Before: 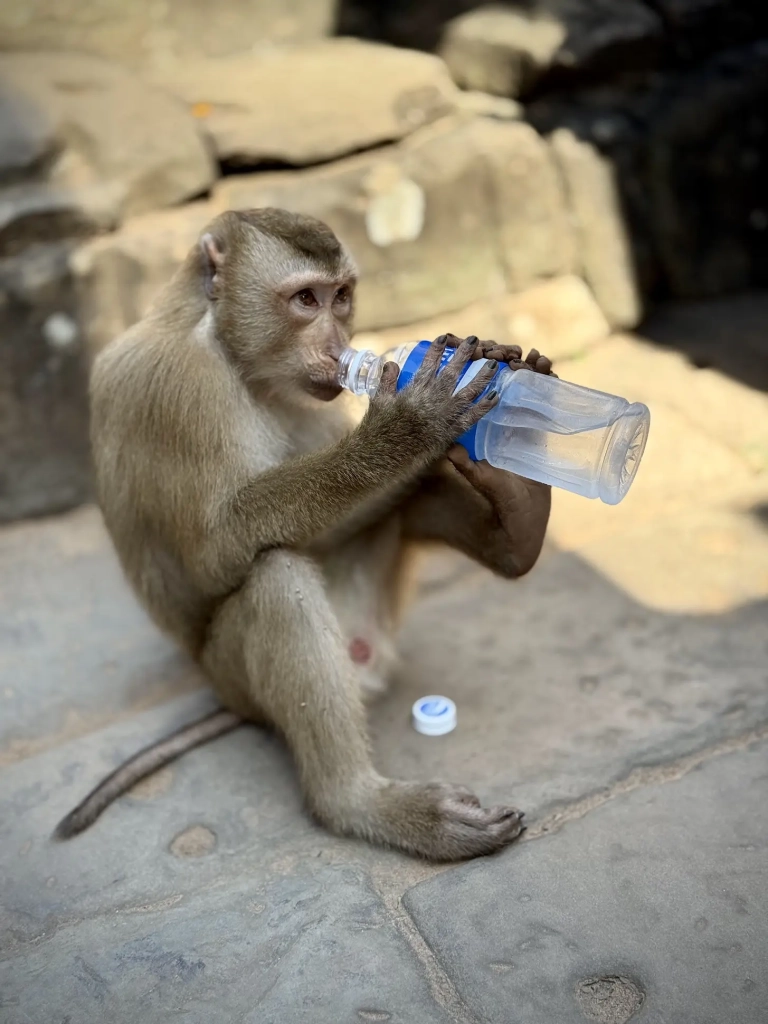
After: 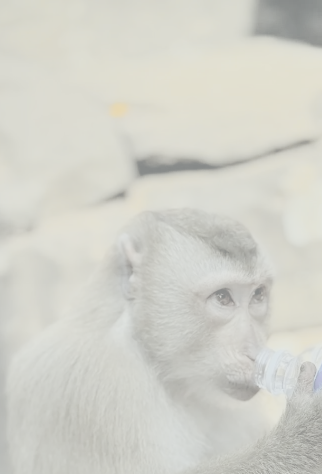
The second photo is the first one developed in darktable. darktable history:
contrast brightness saturation: contrast -0.32, brightness 0.75, saturation -0.78
crop and rotate: left 10.817%, top 0.062%, right 47.194%, bottom 53.626%
tone curve: curves: ch0 [(0, 0.03) (0.113, 0.087) (0.207, 0.184) (0.515, 0.612) (0.712, 0.793) (1, 0.946)]; ch1 [(0, 0) (0.172, 0.123) (0.317, 0.279) (0.414, 0.382) (0.476, 0.479) (0.505, 0.498) (0.534, 0.534) (0.621, 0.65) (0.709, 0.764) (1, 1)]; ch2 [(0, 0) (0.411, 0.424) (0.505, 0.505) (0.521, 0.524) (0.537, 0.57) (0.65, 0.699) (1, 1)], color space Lab, independent channels, preserve colors none
